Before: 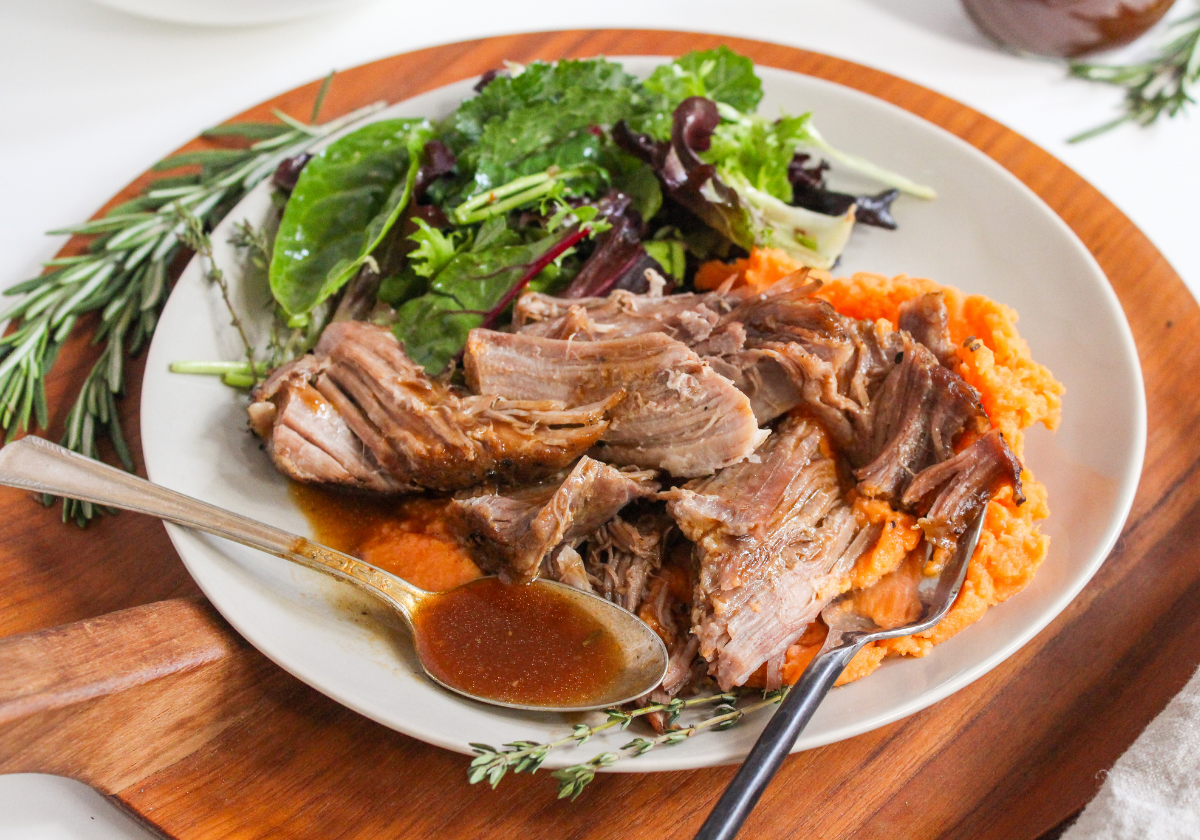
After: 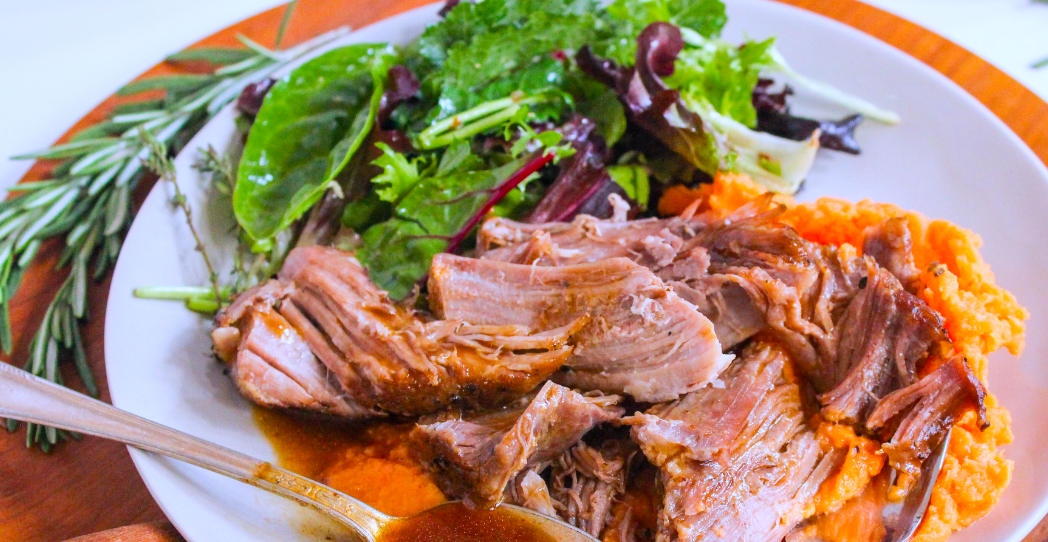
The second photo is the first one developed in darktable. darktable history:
crop: left 3.015%, top 8.969%, right 9.647%, bottom 26.457%
color balance rgb: perceptual saturation grading › global saturation 25%, perceptual brilliance grading › mid-tones 10%, perceptual brilliance grading › shadows 15%, global vibrance 20%
exposure: compensate highlight preservation false
color calibration: illuminant as shot in camera, x 0.377, y 0.392, temperature 4169.3 K, saturation algorithm version 1 (2020)
